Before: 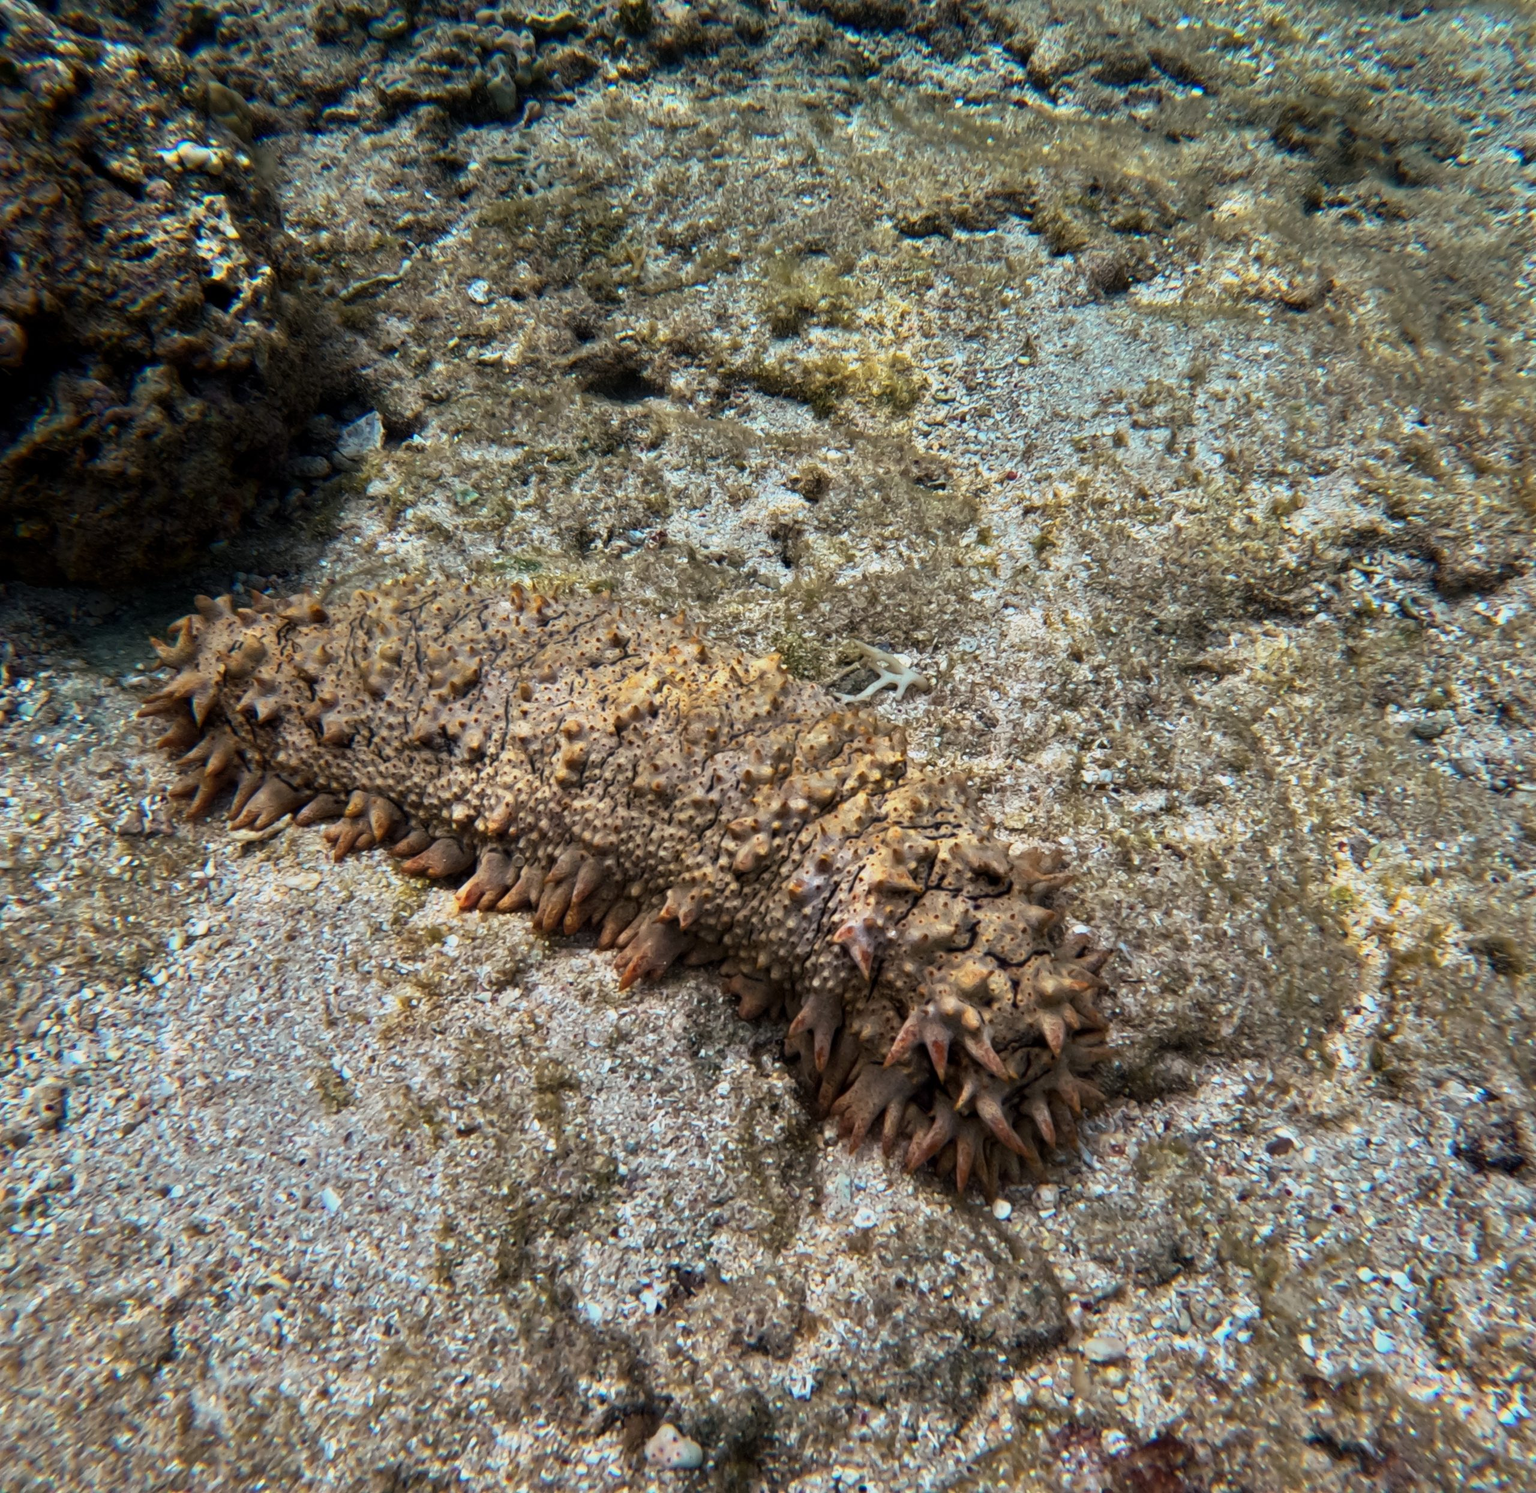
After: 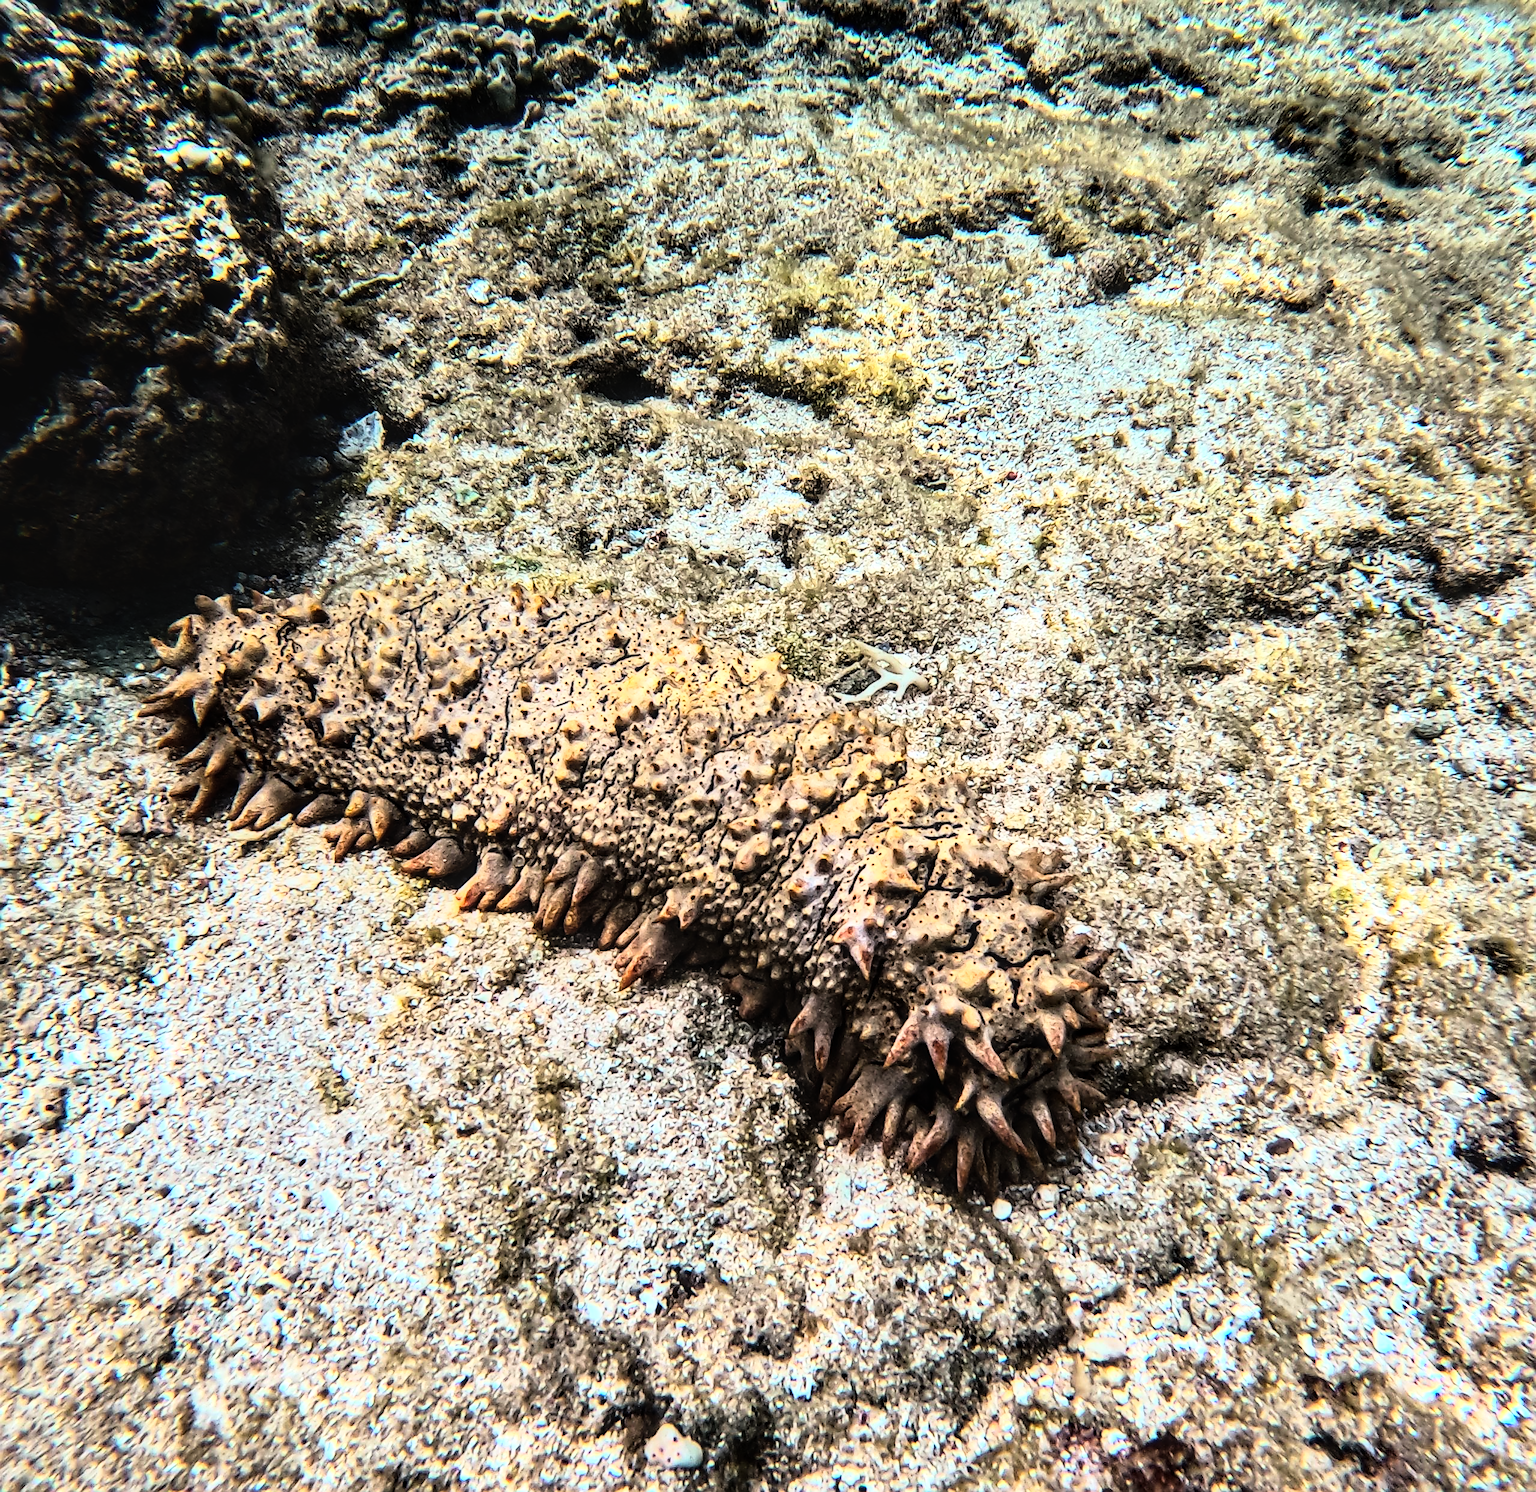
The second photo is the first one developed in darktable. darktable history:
sharpen: radius 1.4, amount 1.25, threshold 0.7
tone equalizer: on, module defaults
local contrast: on, module defaults
rgb curve: curves: ch0 [(0, 0) (0.21, 0.15) (0.24, 0.21) (0.5, 0.75) (0.75, 0.96) (0.89, 0.99) (1, 1)]; ch1 [(0, 0.02) (0.21, 0.13) (0.25, 0.2) (0.5, 0.67) (0.75, 0.9) (0.89, 0.97) (1, 1)]; ch2 [(0, 0.02) (0.21, 0.13) (0.25, 0.2) (0.5, 0.67) (0.75, 0.9) (0.89, 0.97) (1, 1)], compensate middle gray true
